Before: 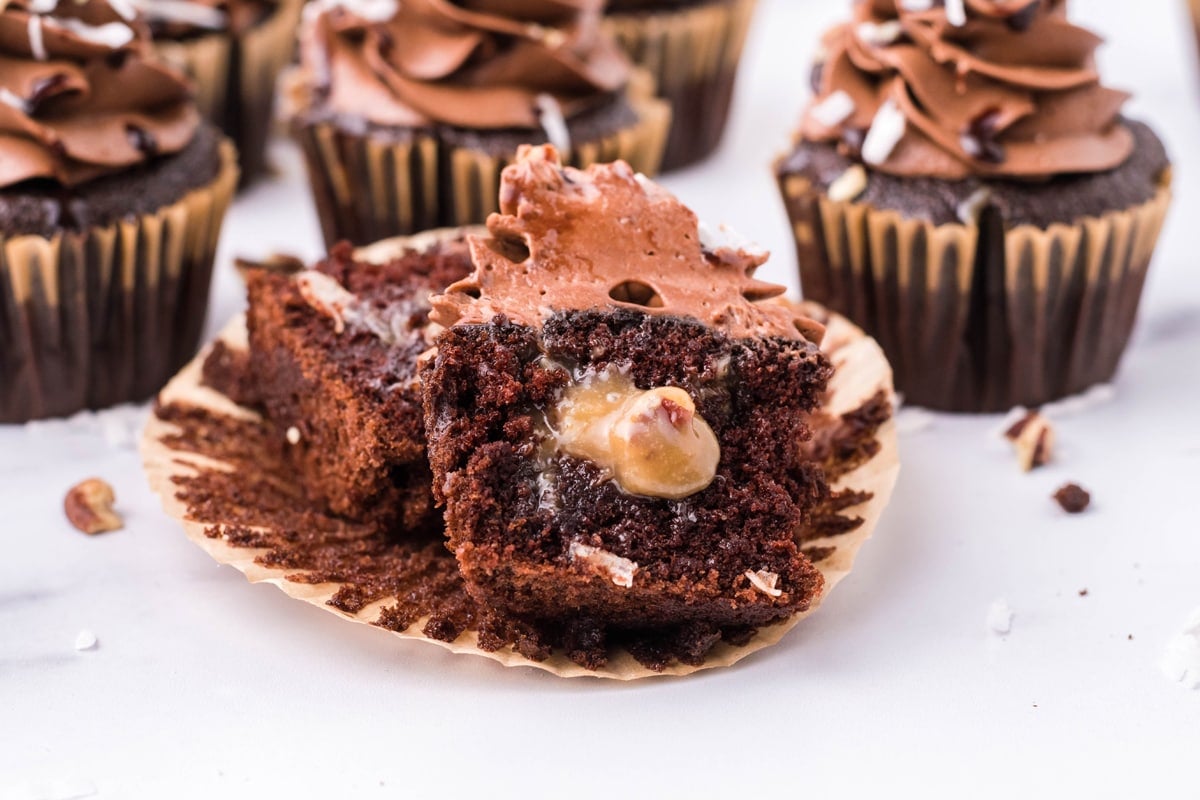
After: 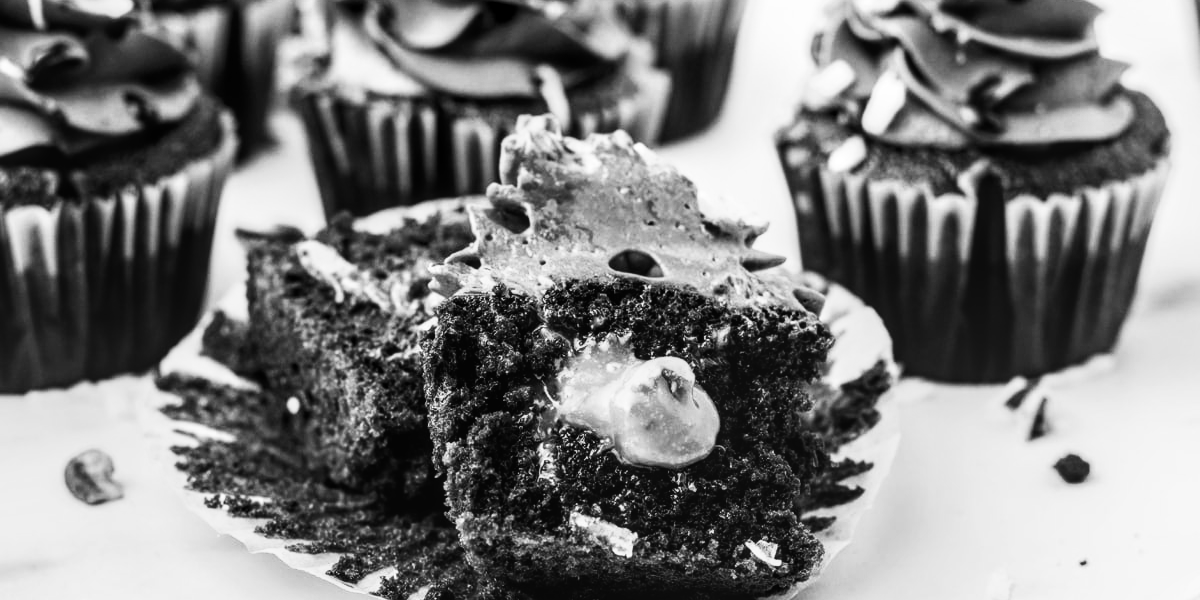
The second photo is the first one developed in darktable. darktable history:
crop: top 3.857%, bottom 21.132%
contrast brightness saturation: contrast 0.25, saturation -0.31
filmic rgb: white relative exposure 2.34 EV, hardness 6.59
shadows and highlights: shadows 20.91, highlights -35.45, soften with gaussian
monochrome: on, module defaults
white balance: red 0.931, blue 1.11
local contrast: on, module defaults
